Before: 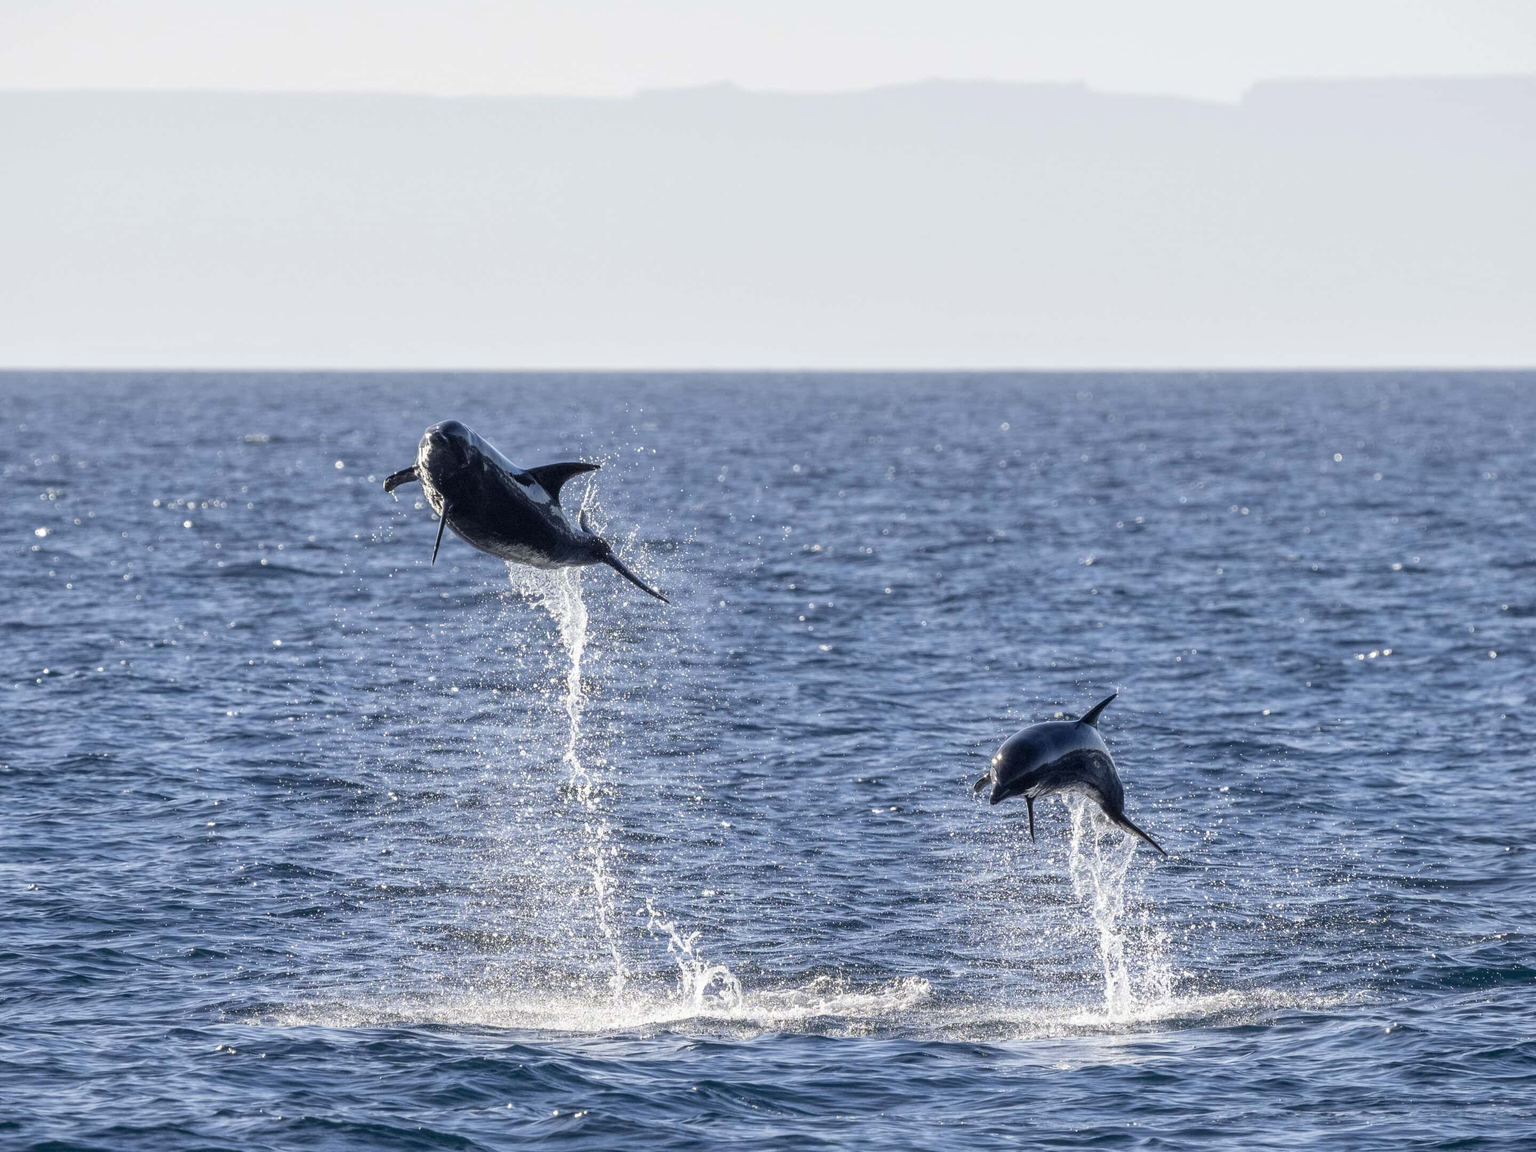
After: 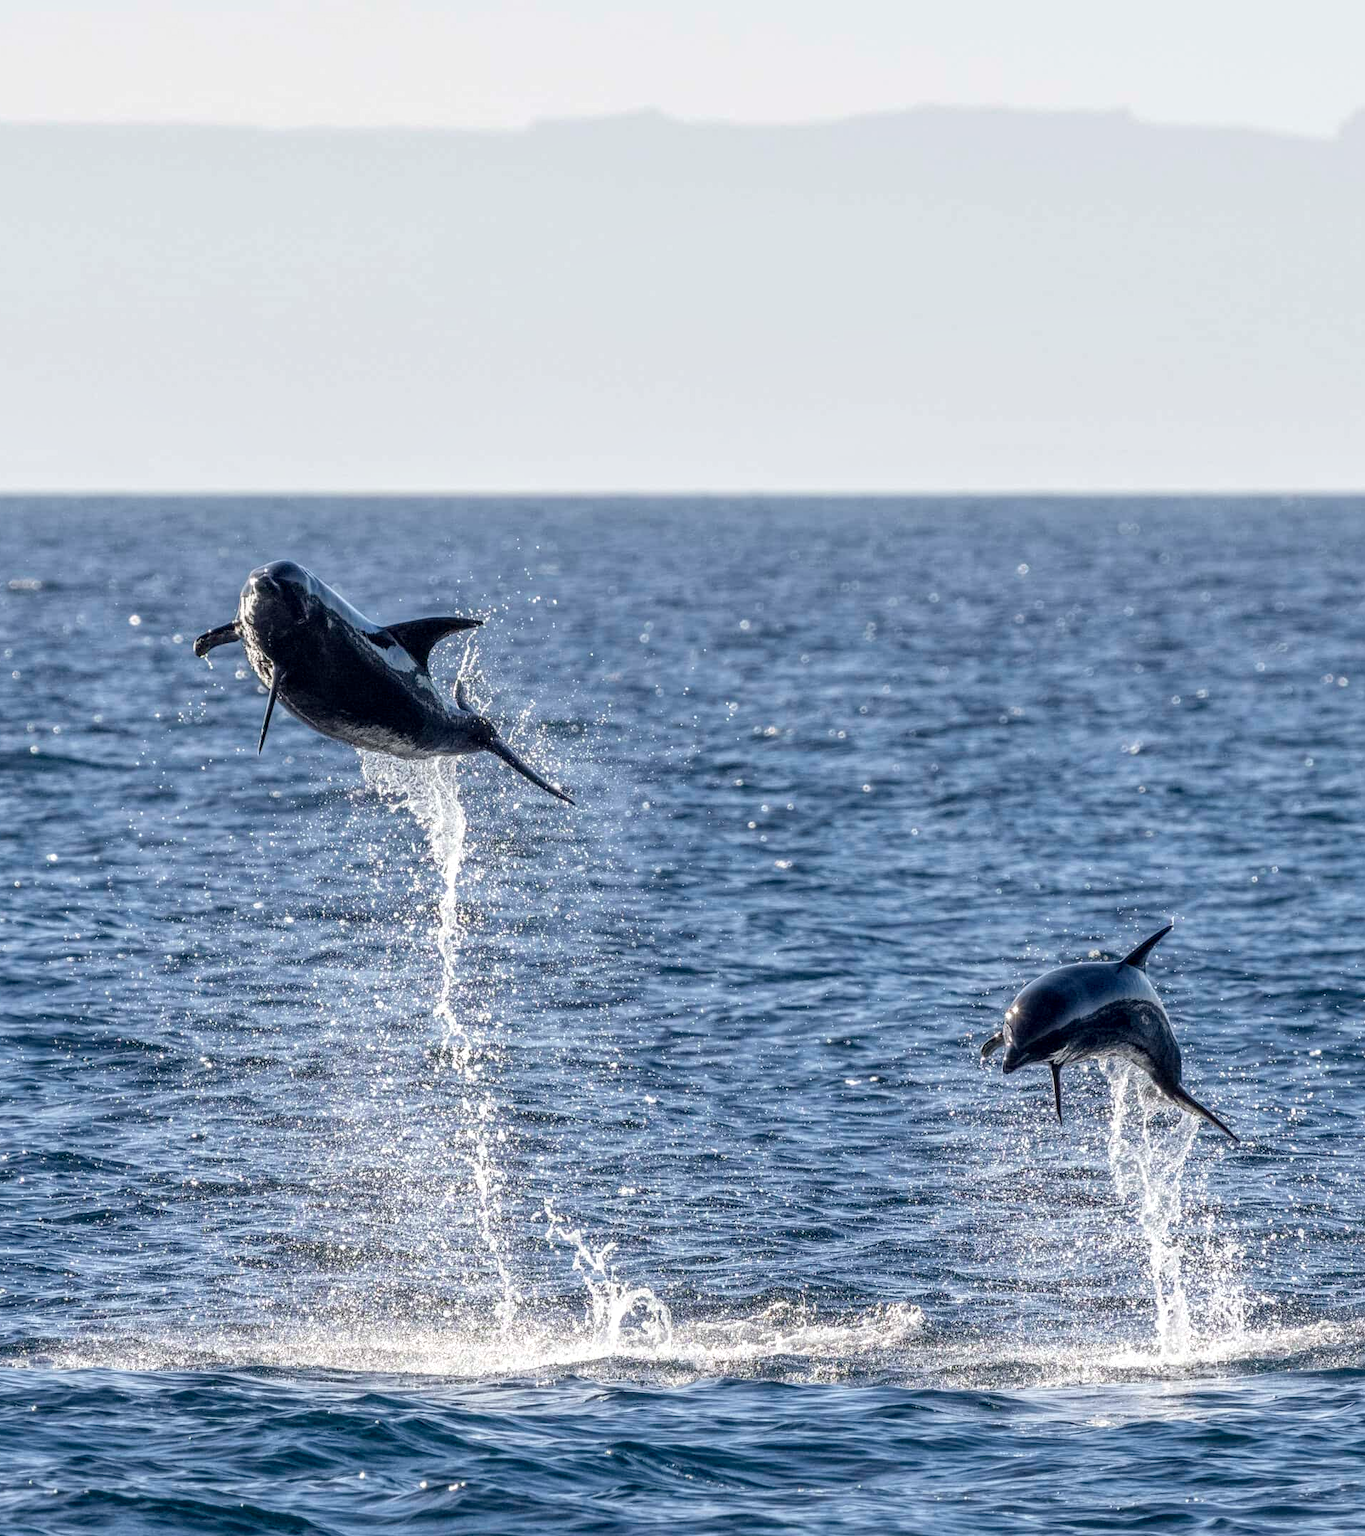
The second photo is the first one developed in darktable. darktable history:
crop and rotate: left 15.542%, right 17.763%
local contrast: on, module defaults
